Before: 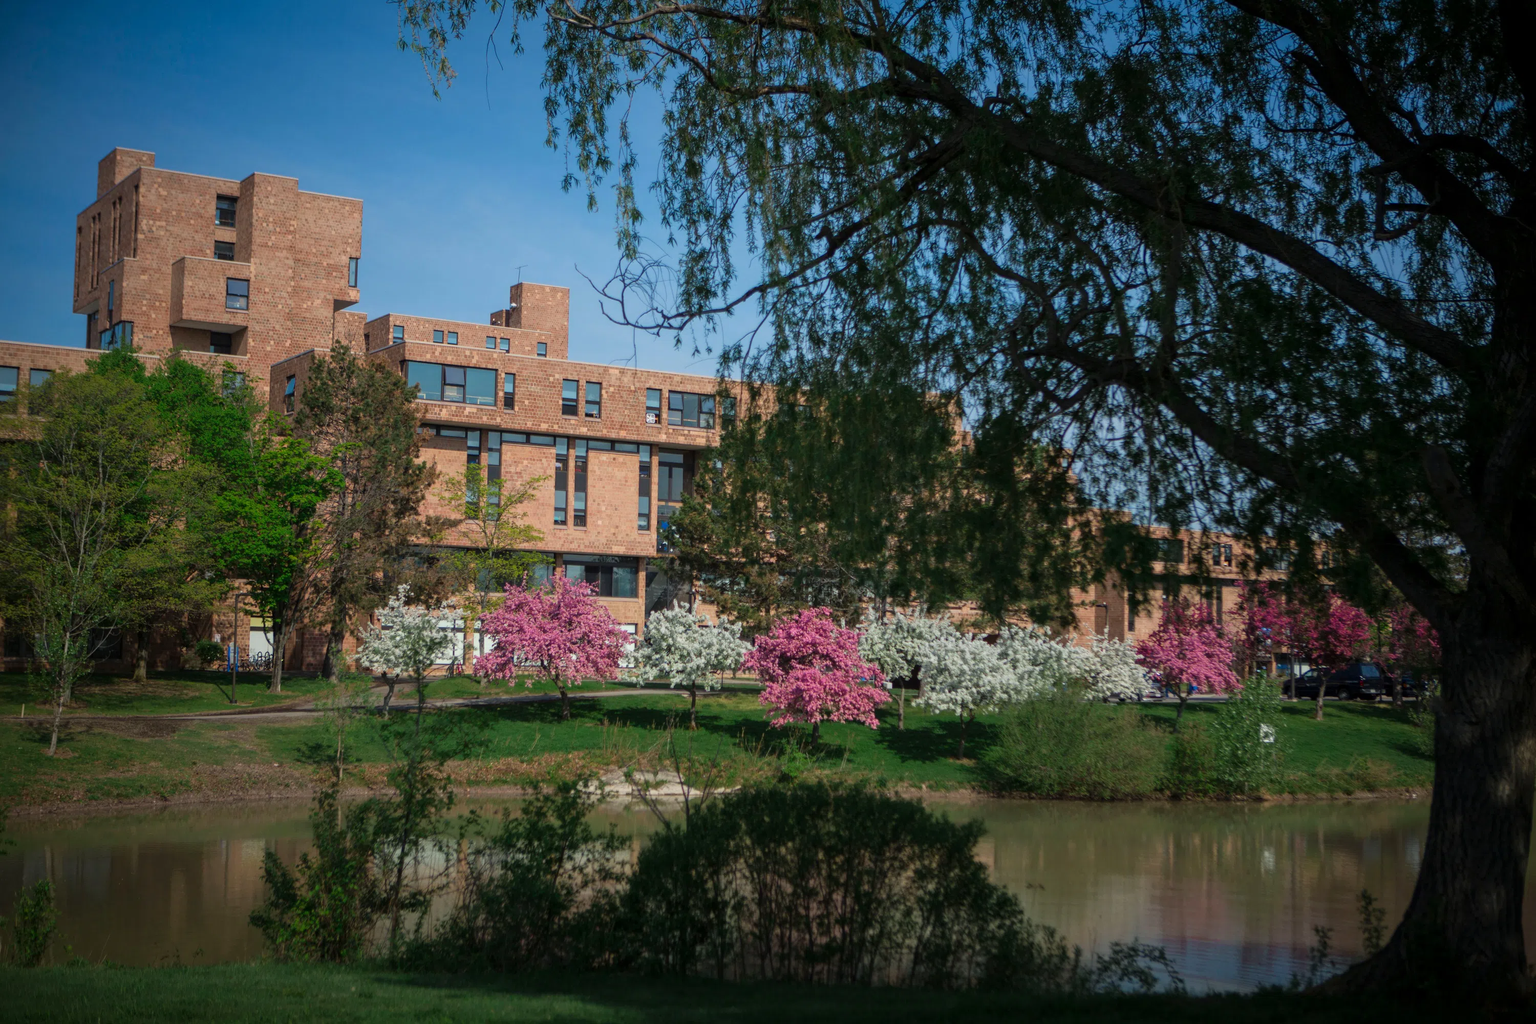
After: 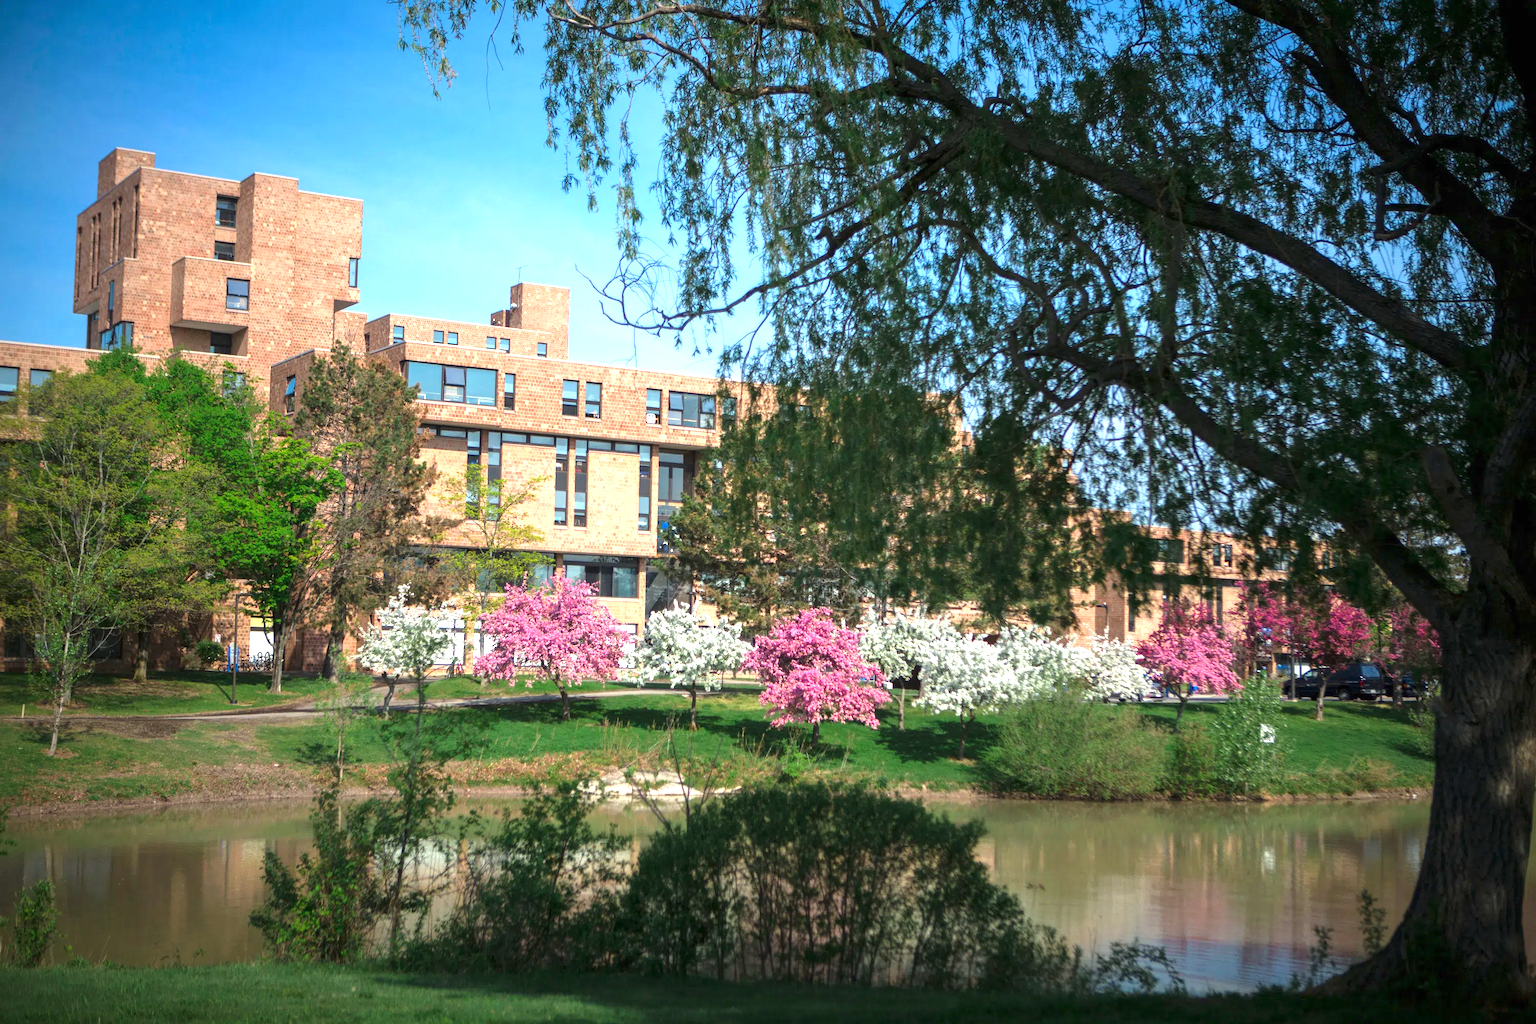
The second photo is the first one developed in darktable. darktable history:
exposure: black level correction 0, exposure 1.482 EV, compensate highlight preservation false
